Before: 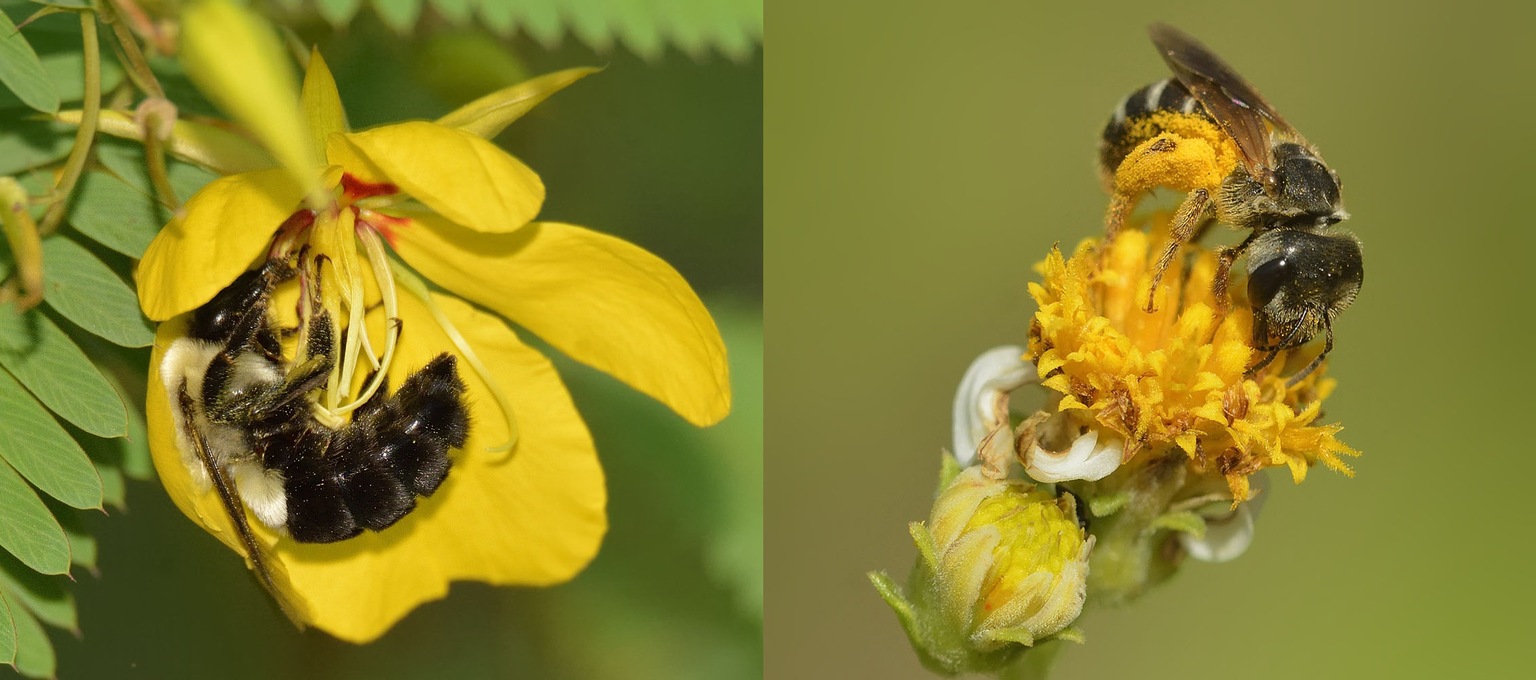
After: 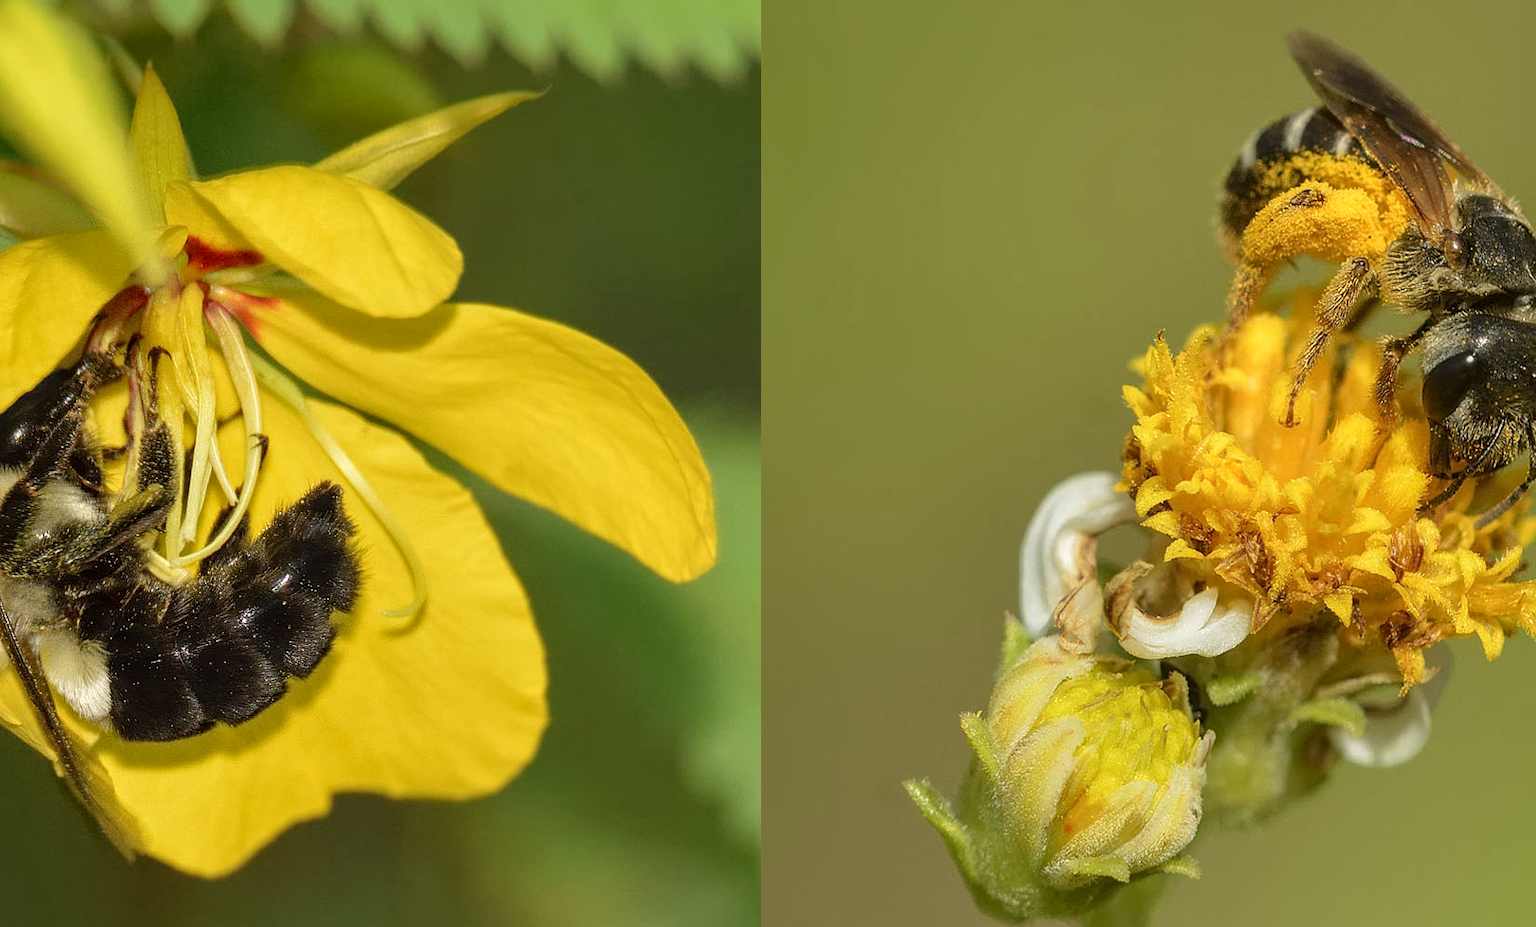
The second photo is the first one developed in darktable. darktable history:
crop: left 13.443%, right 13.31%
local contrast: on, module defaults
